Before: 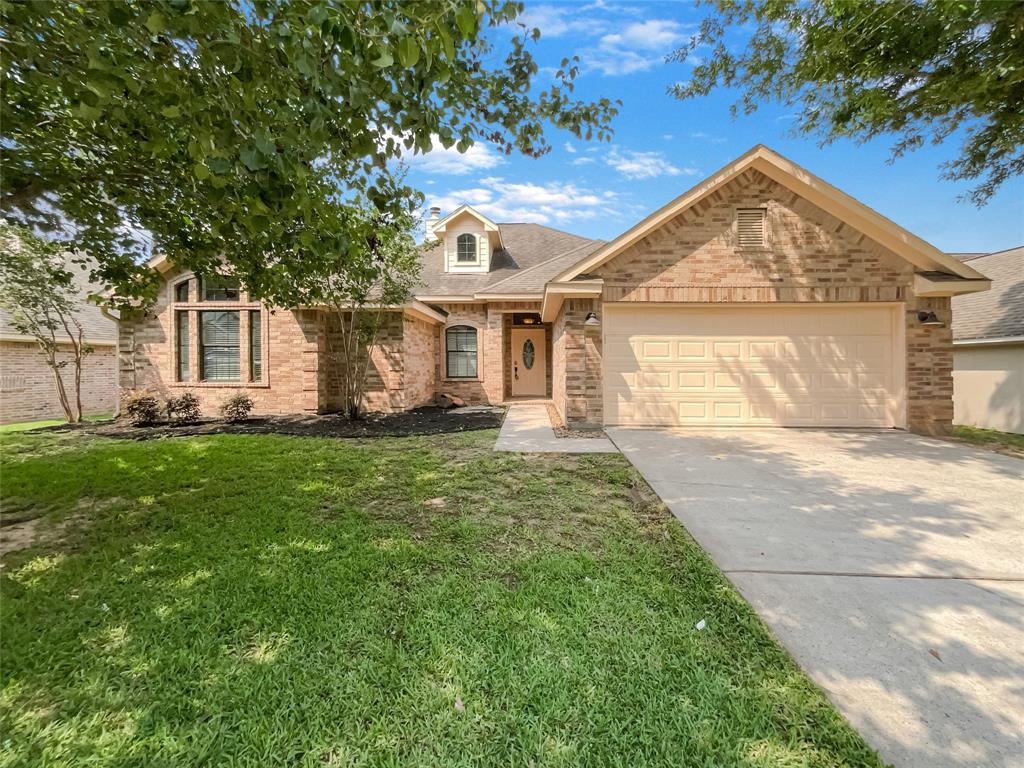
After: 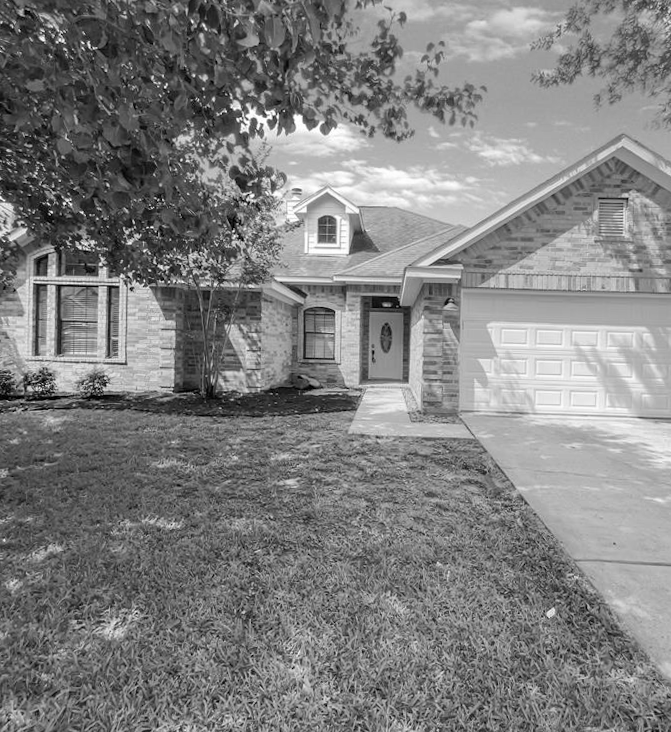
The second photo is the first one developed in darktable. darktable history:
color correction: highlights a* -12.64, highlights b* -18.1, saturation 0.7
monochrome: on, module defaults
rotate and perspective: rotation 1.57°, crop left 0.018, crop right 0.982, crop top 0.039, crop bottom 0.961
crop and rotate: left 13.409%, right 19.924%
